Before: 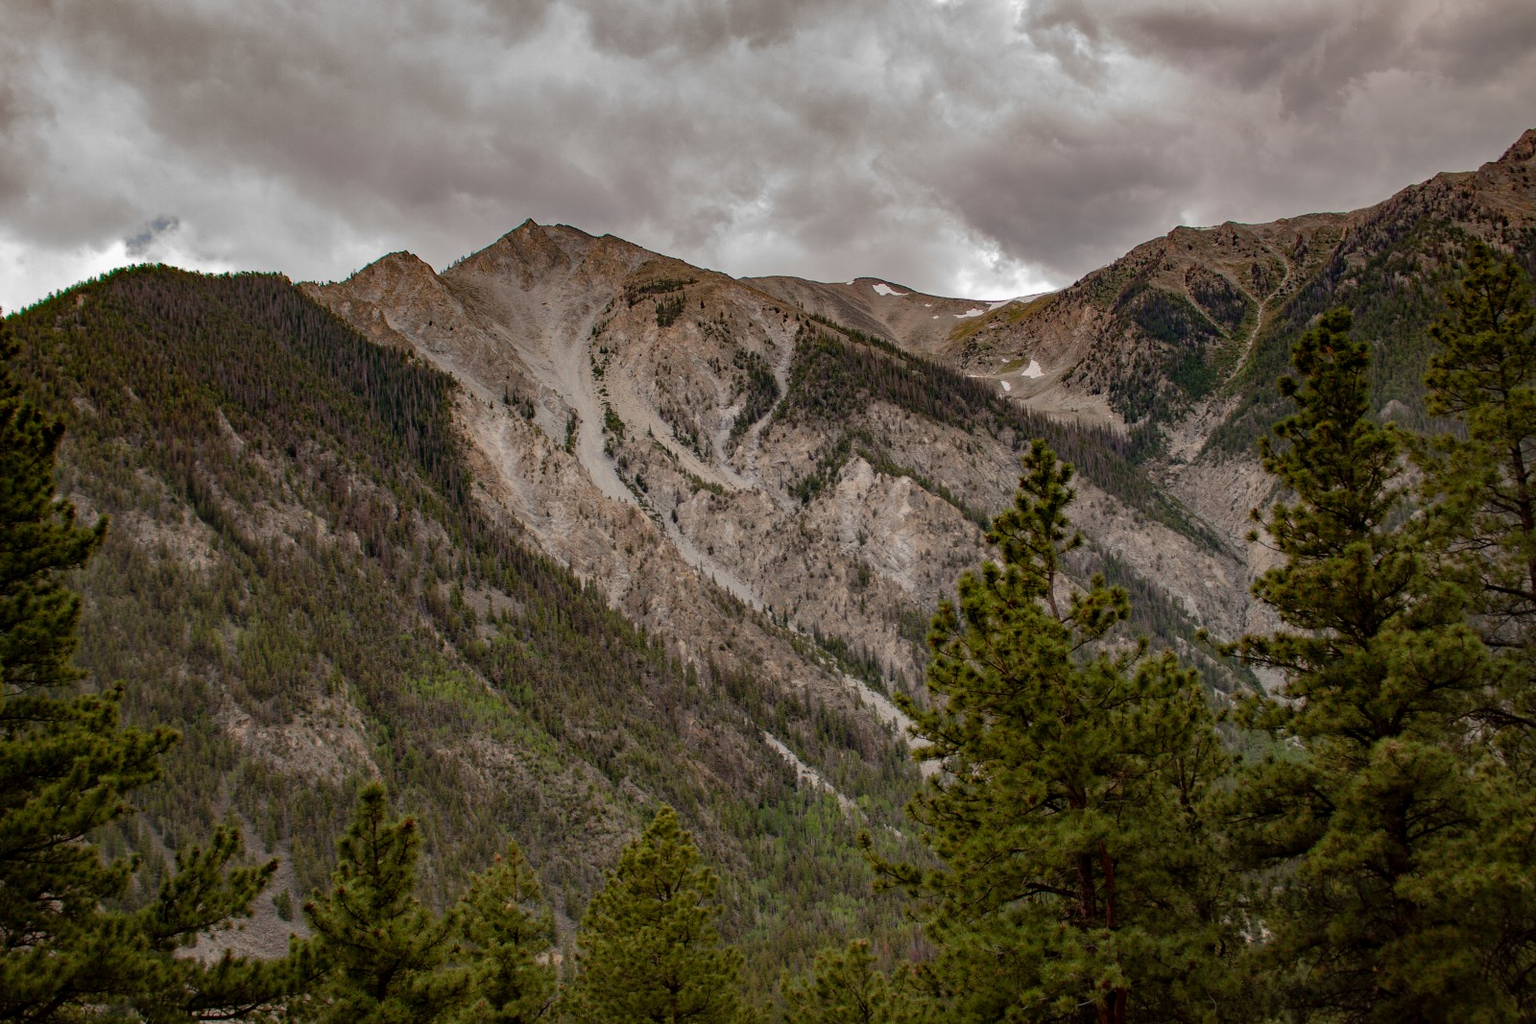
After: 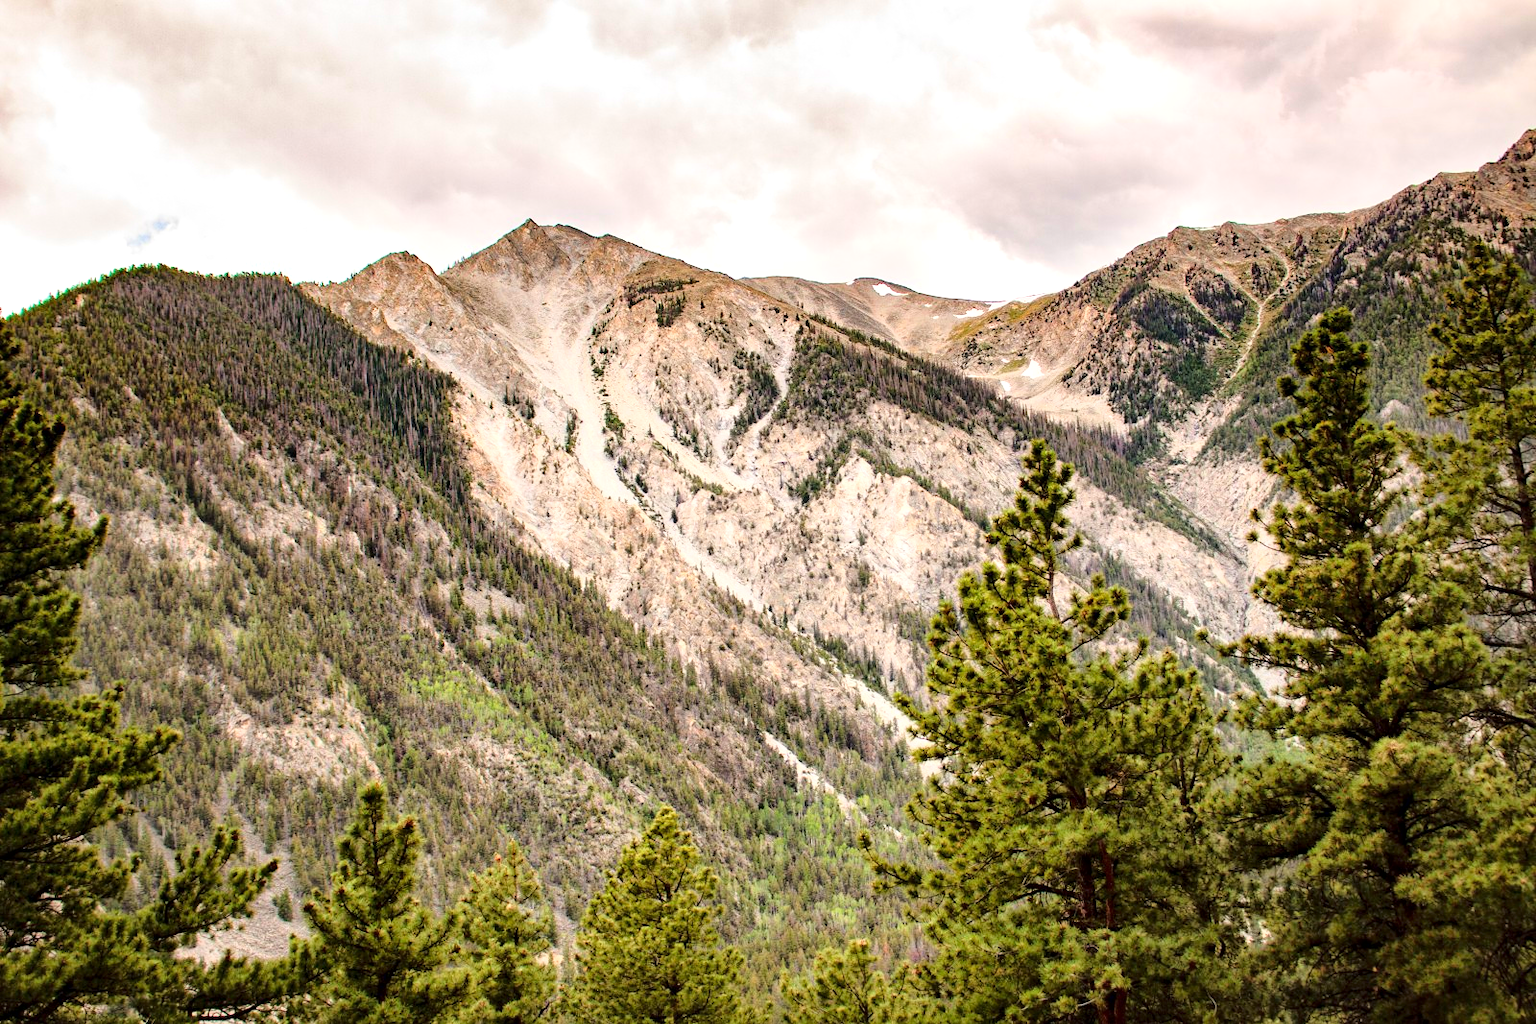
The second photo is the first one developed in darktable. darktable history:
exposure: exposure 1.223 EV, compensate highlight preservation false
base curve: curves: ch0 [(0, 0) (0.028, 0.03) (0.121, 0.232) (0.46, 0.748) (0.859, 0.968) (1, 1)]
local contrast: mode bilateral grid, contrast 20, coarseness 50, detail 120%, midtone range 0.2
color zones: mix -62.47%
